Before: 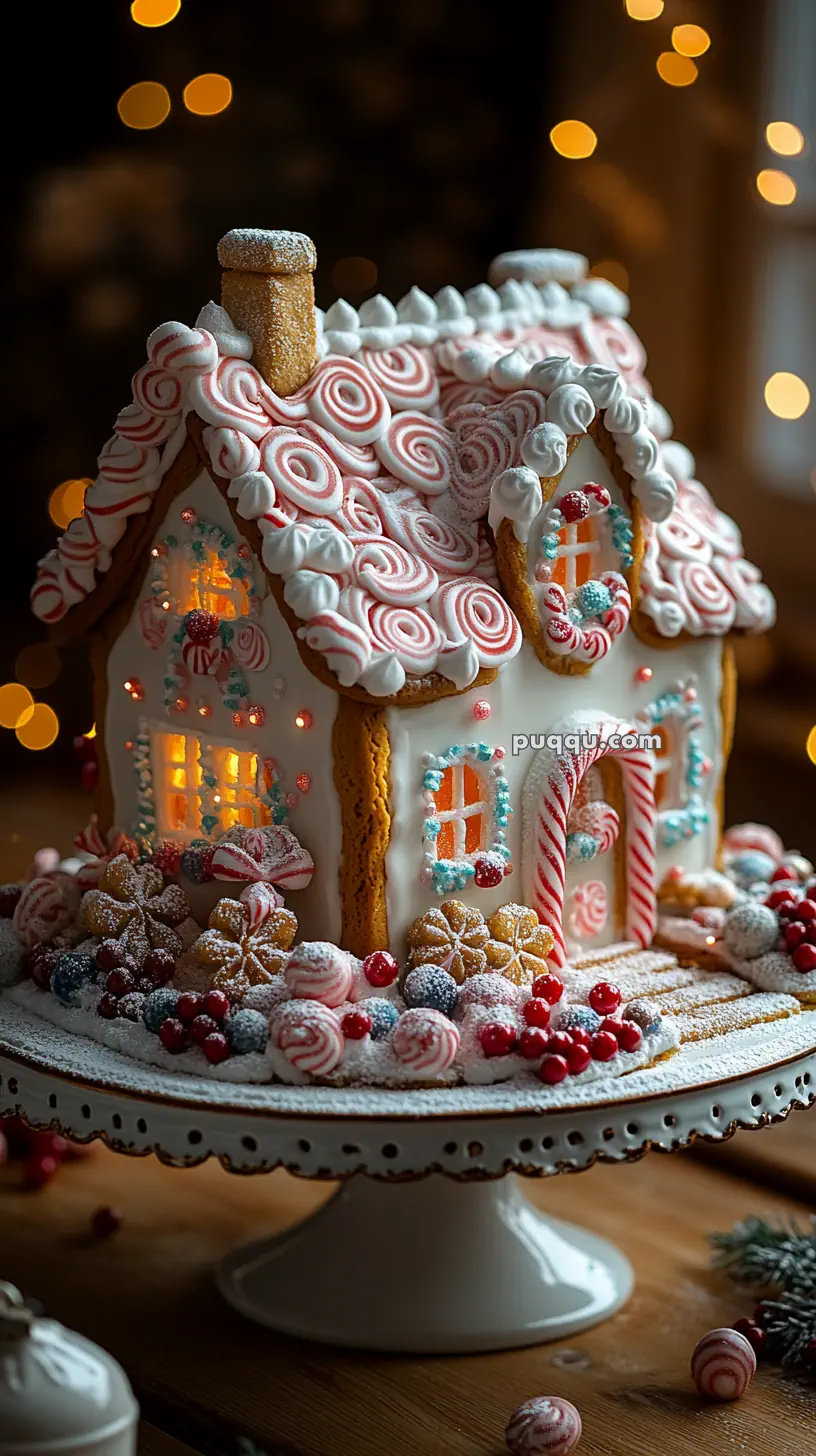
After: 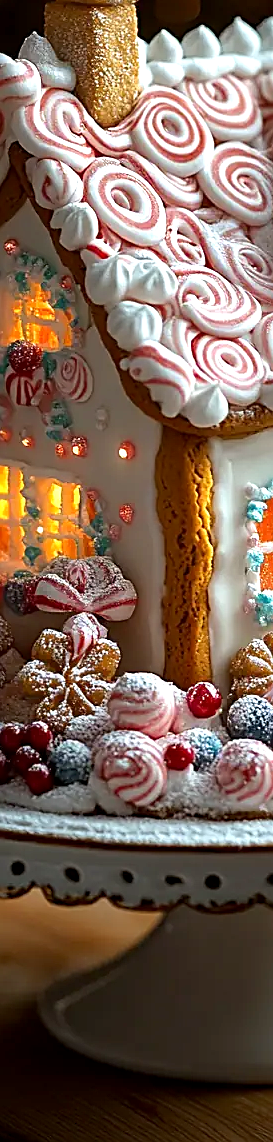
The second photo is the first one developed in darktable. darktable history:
sharpen: on, module defaults
crop and rotate: left 21.77%, top 18.528%, right 44.676%, bottom 2.997%
exposure: black level correction 0.001, exposure 0.675 EV, compensate highlight preservation false
